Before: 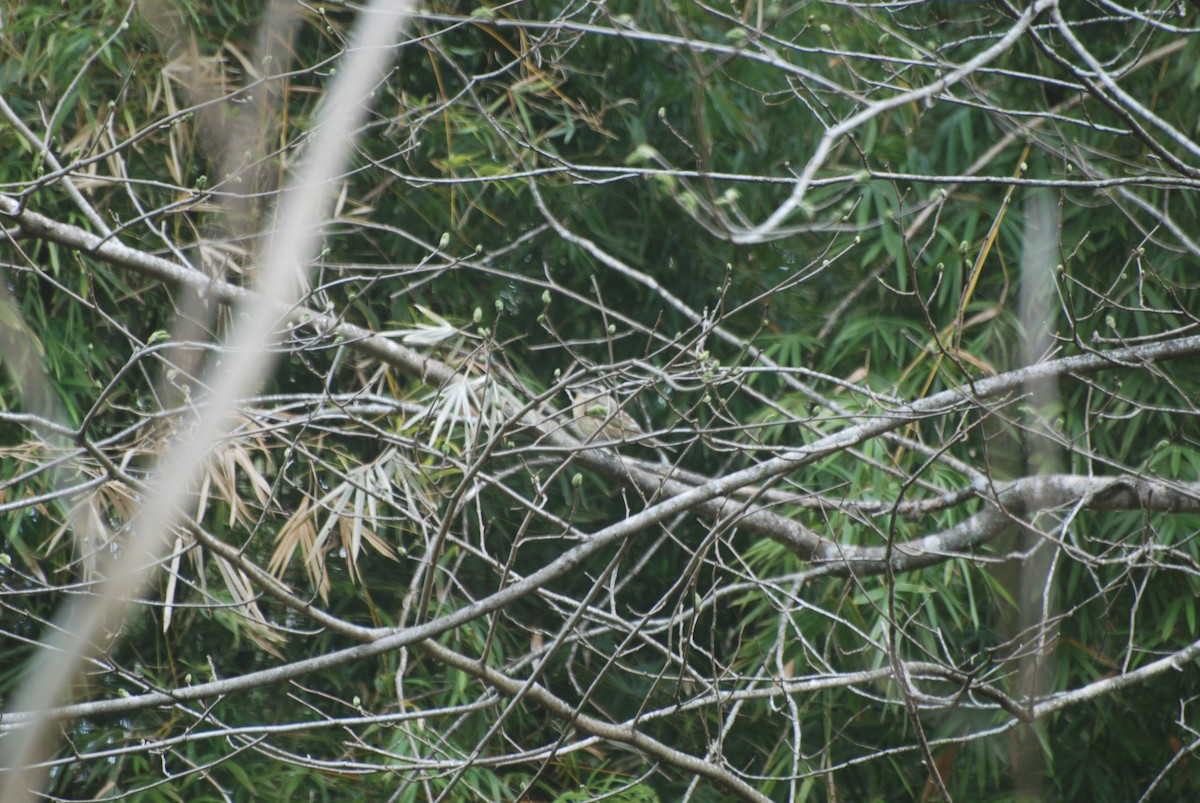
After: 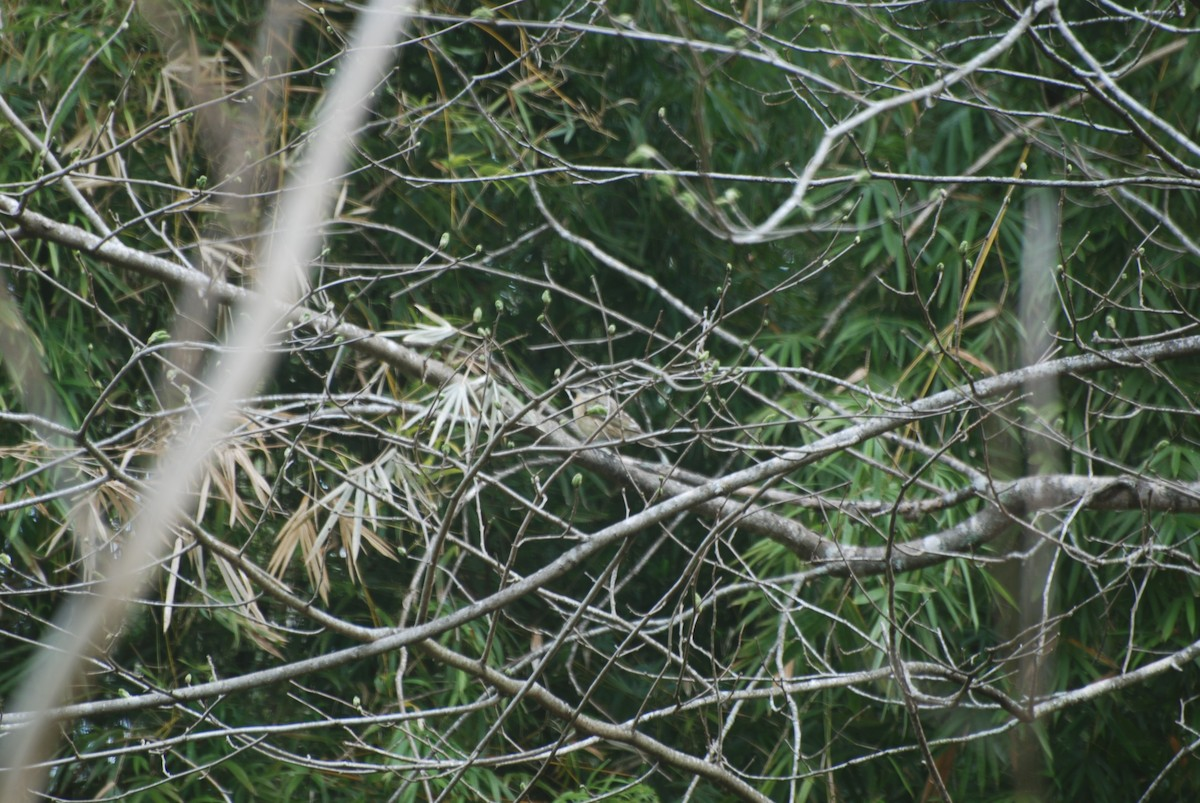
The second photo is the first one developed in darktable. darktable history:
contrast brightness saturation: contrast 0.035, brightness -0.044
shadows and highlights: shadows -23.35, highlights 47.46, highlights color adjustment 78.54%, soften with gaussian
